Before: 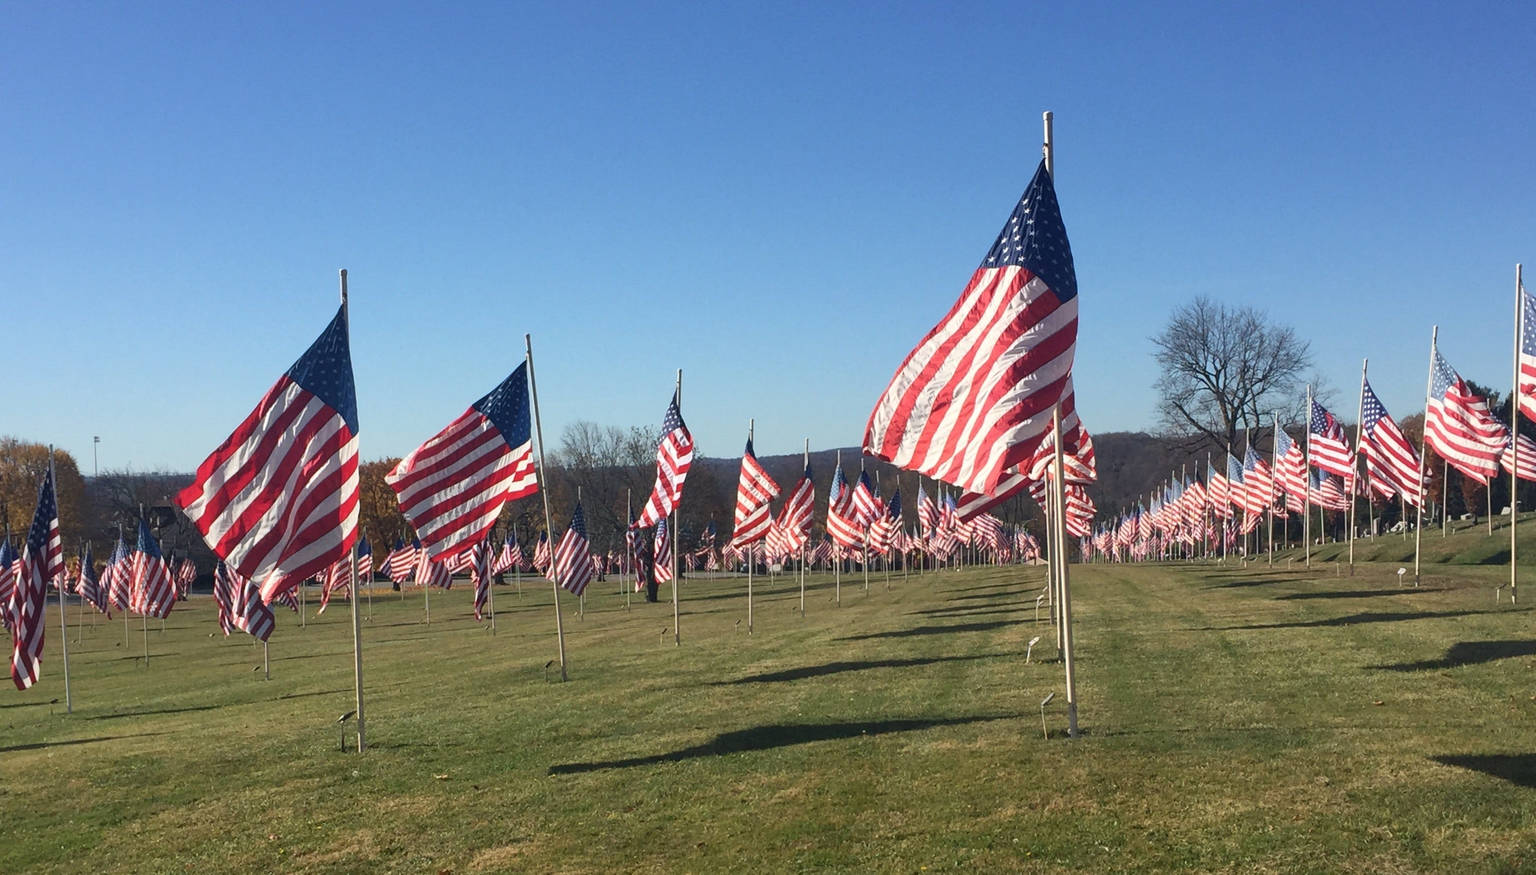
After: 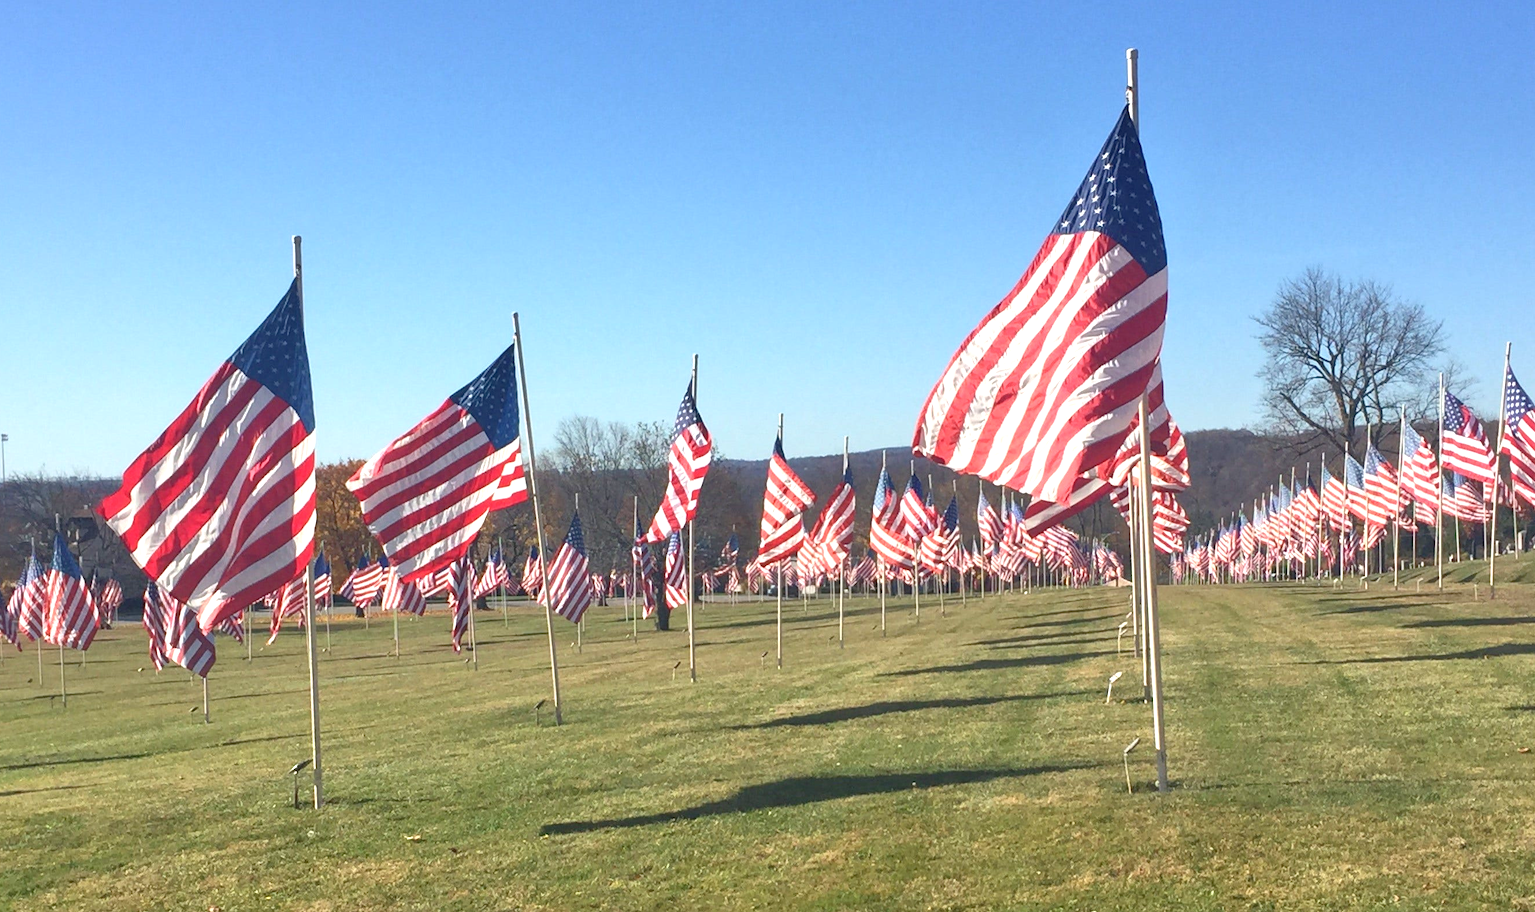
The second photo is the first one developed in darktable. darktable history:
tone equalizer: -8 EV 1.03 EV, -7 EV 0.978 EV, -6 EV 1.01 EV, -5 EV 1.02 EV, -4 EV 1.04 EV, -3 EV 0.744 EV, -2 EV 0.517 EV, -1 EV 0.267 EV
crop: left 6.087%, top 8.095%, right 9.546%, bottom 3.941%
exposure: exposure 0.569 EV, compensate exposure bias true, compensate highlight preservation false
